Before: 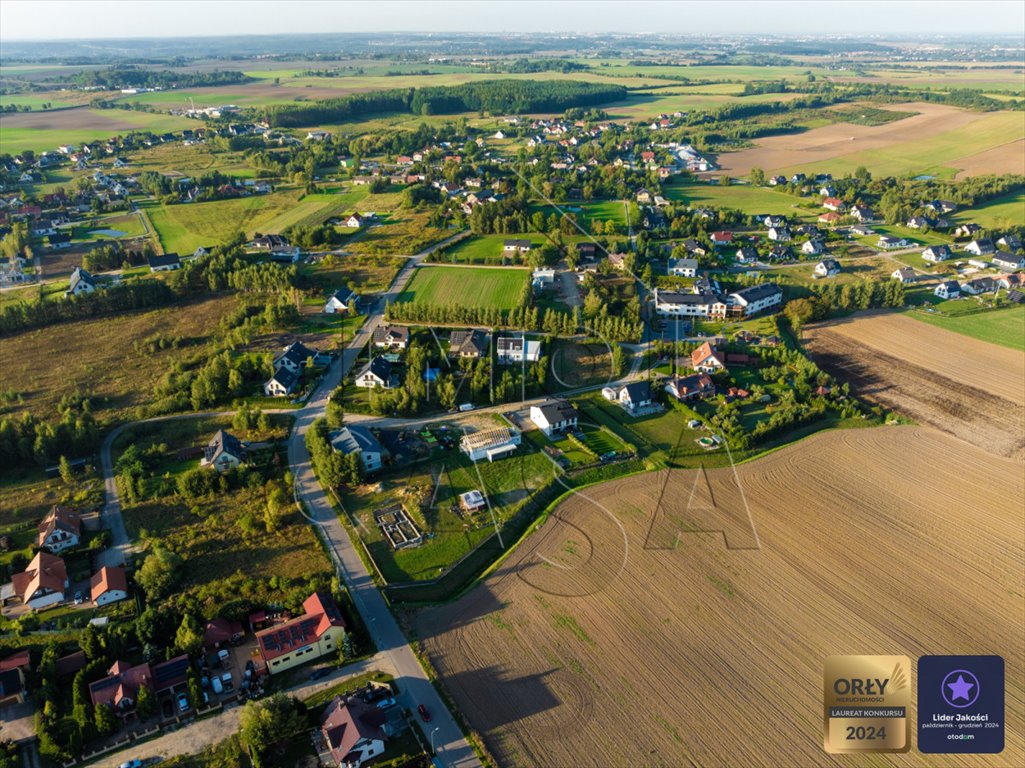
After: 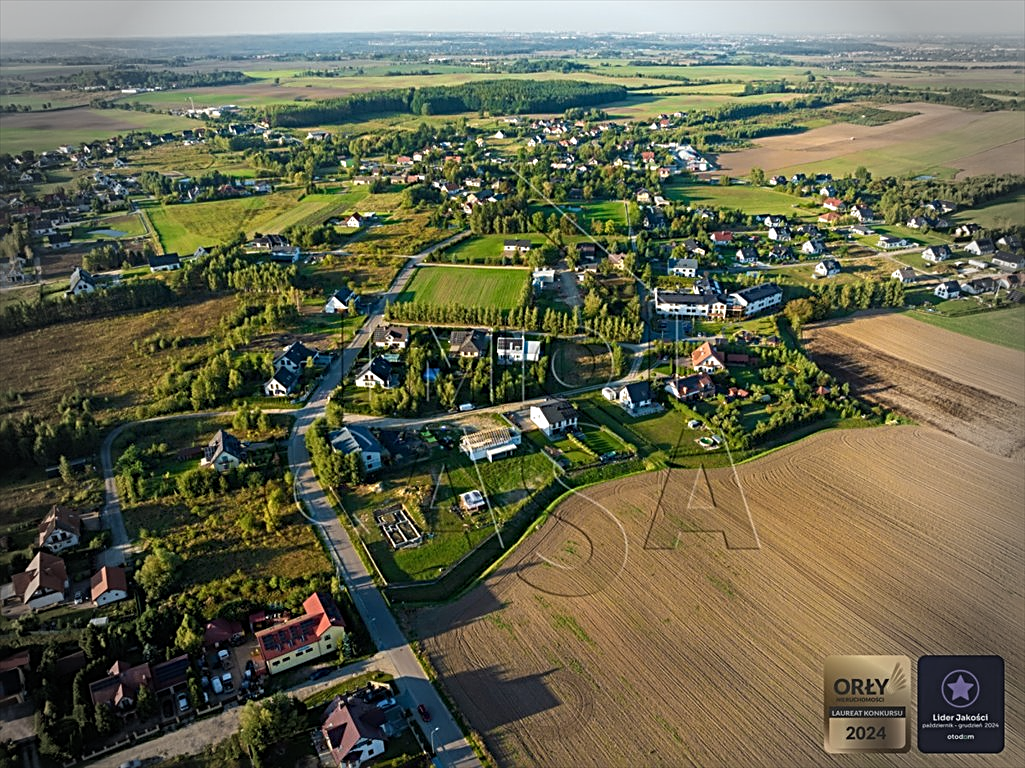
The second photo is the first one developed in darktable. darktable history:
vignetting: fall-off start 77.07%, fall-off radius 28.64%, width/height ratio 0.972
sharpen: radius 2.812, amount 0.703
